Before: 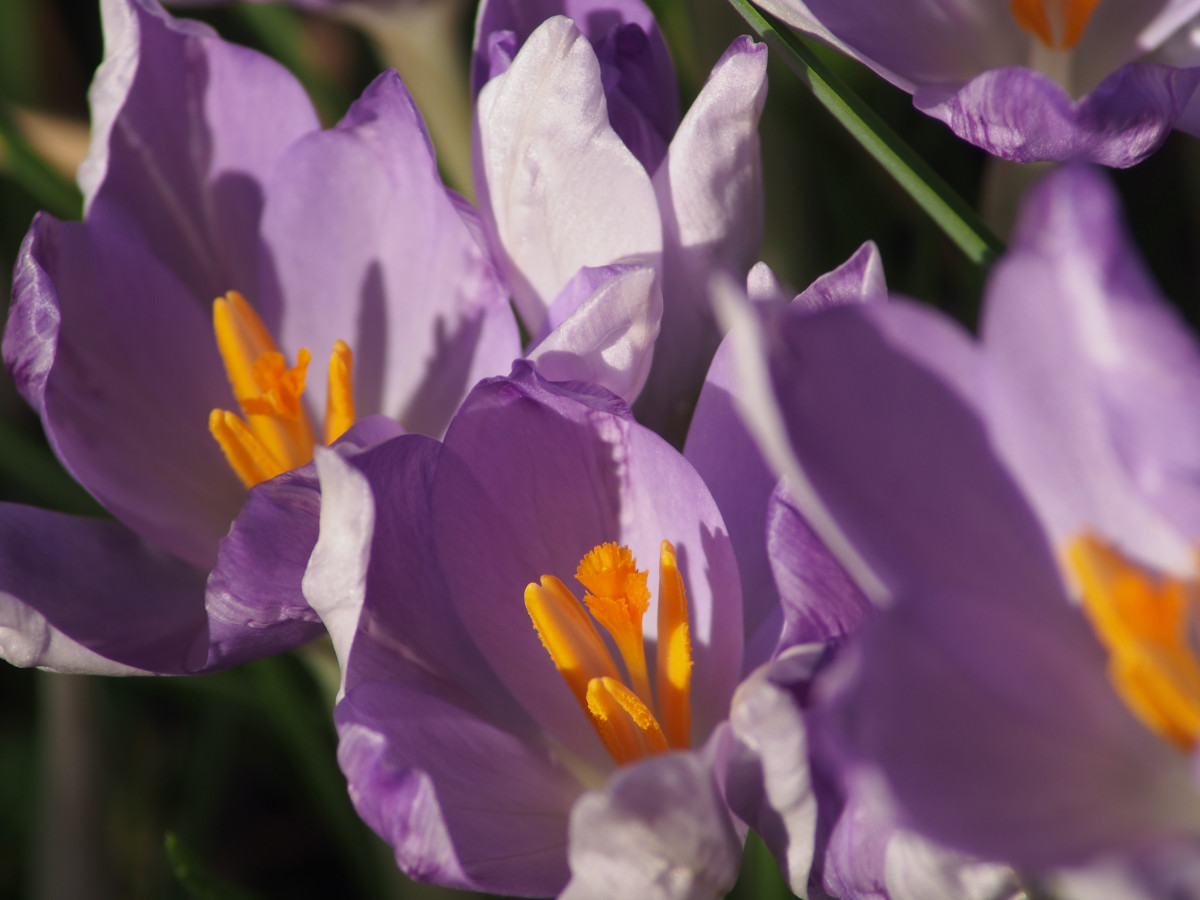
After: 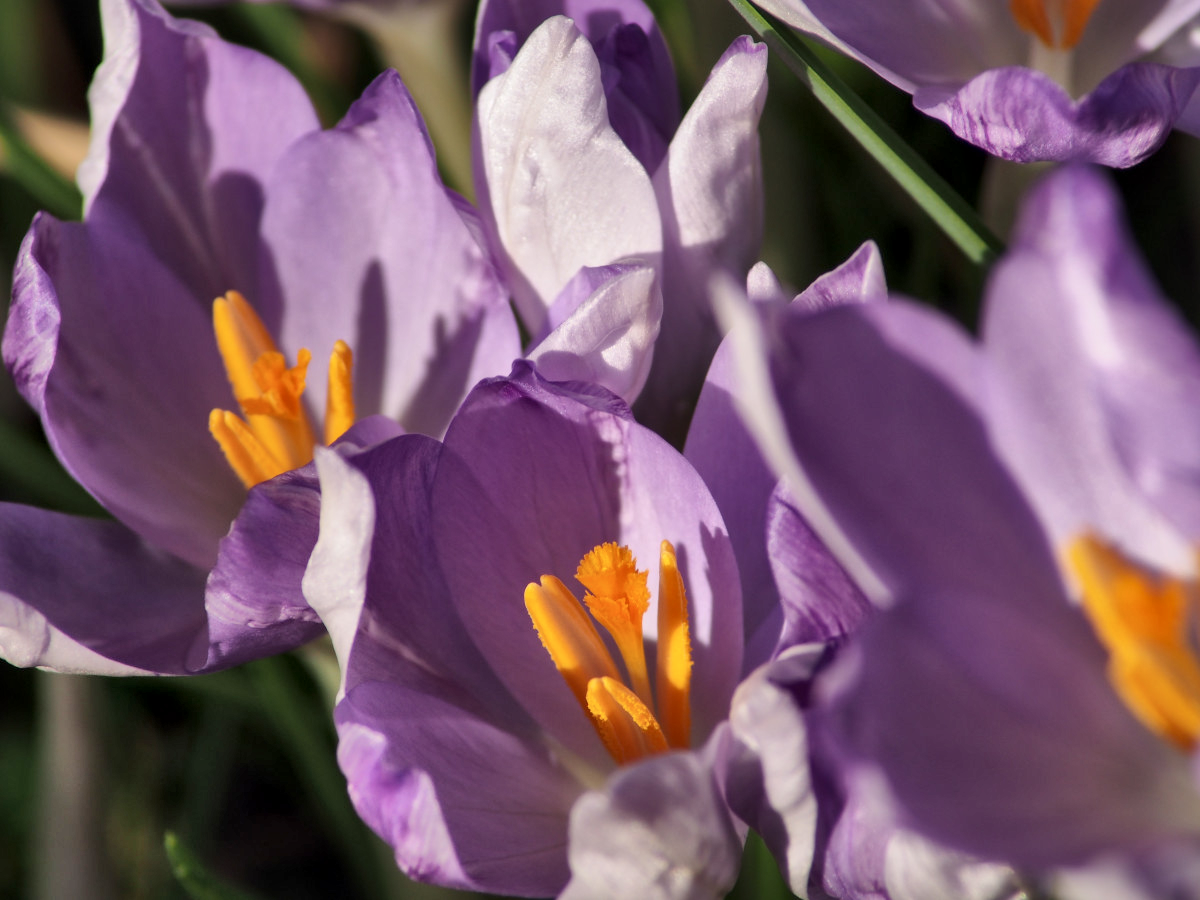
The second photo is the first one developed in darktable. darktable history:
shadows and highlights: highlights color adjustment 42.66%, soften with gaussian
local contrast: mode bilateral grid, contrast 19, coarseness 51, detail 171%, midtone range 0.2
exposure: black level correction 0, compensate exposure bias true, compensate highlight preservation false
